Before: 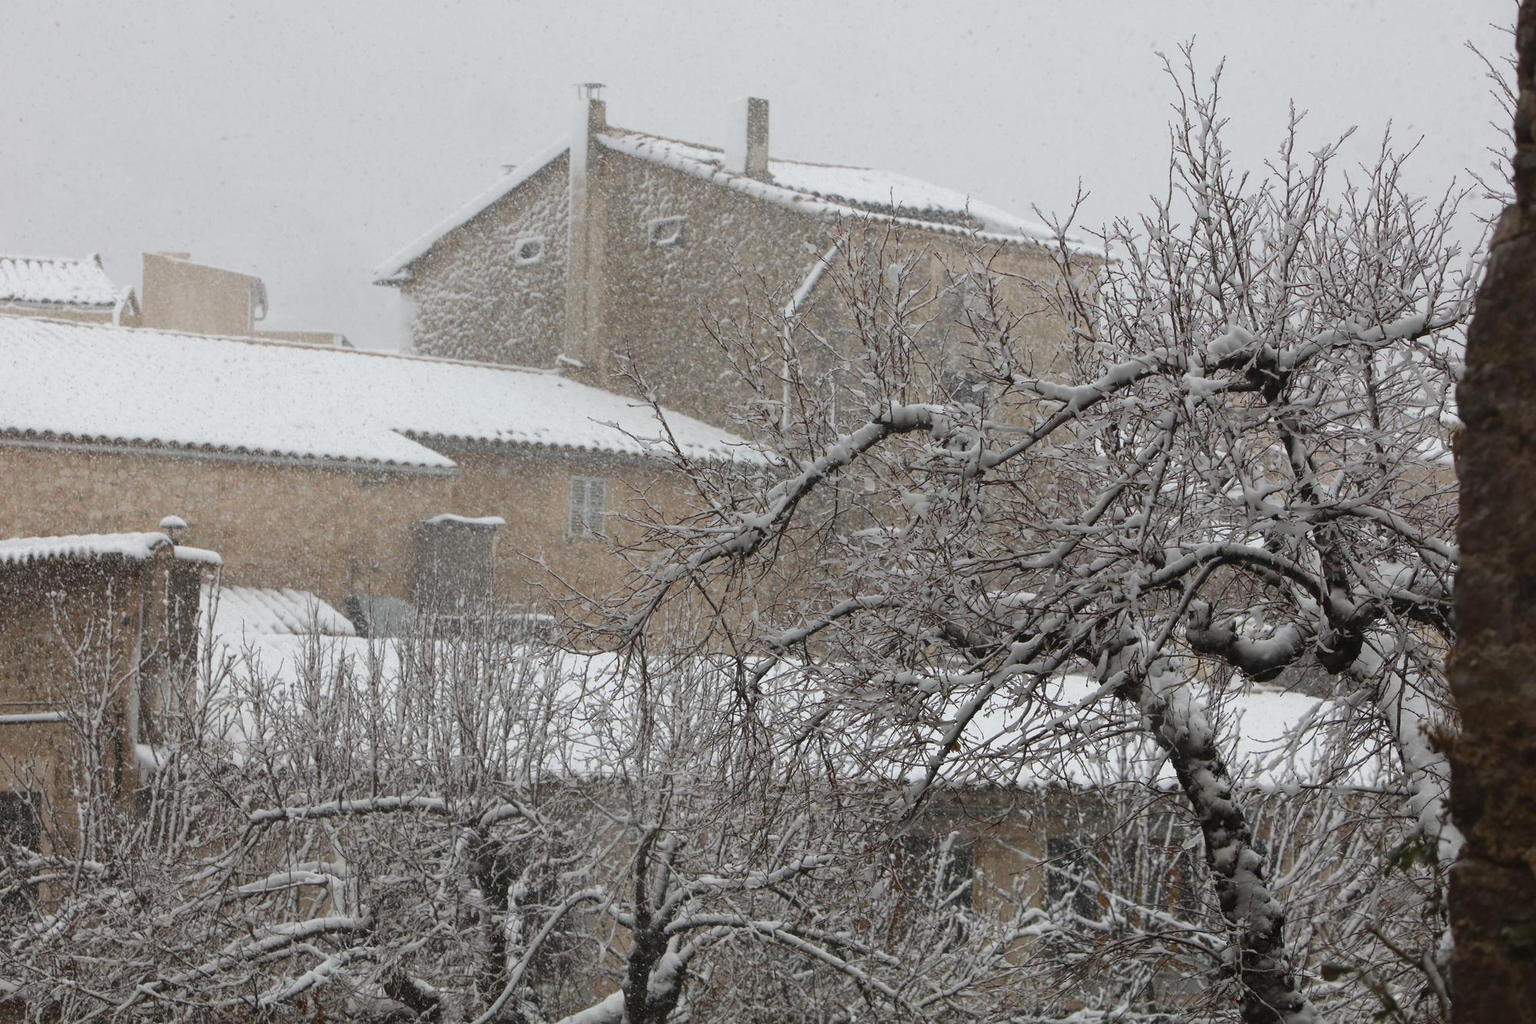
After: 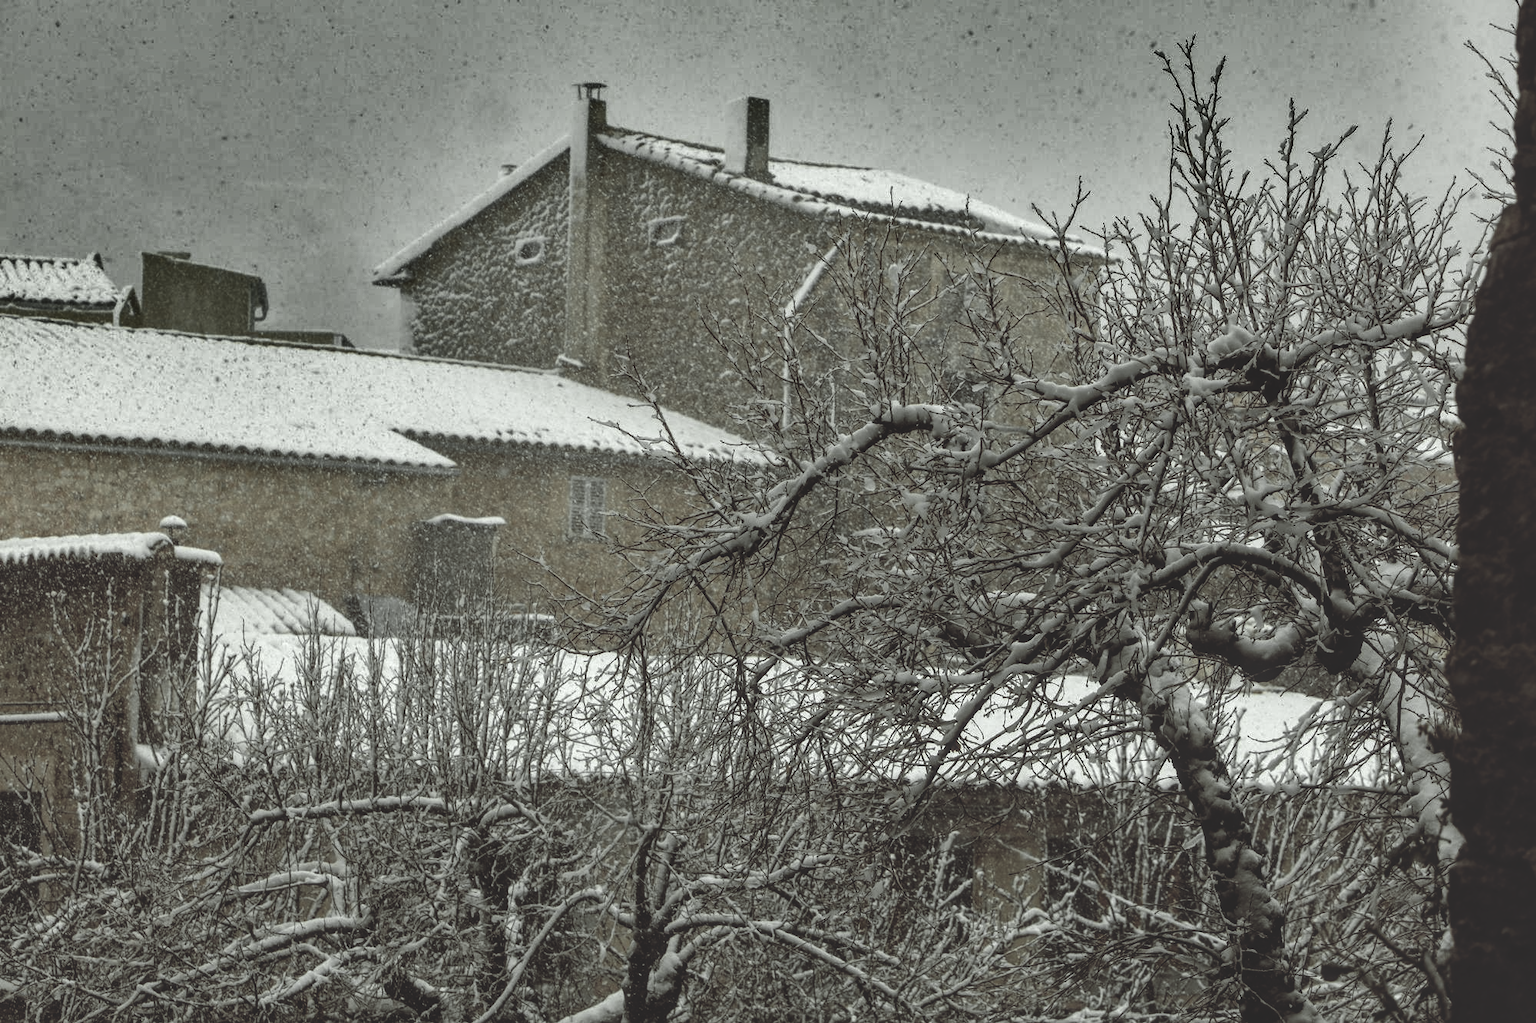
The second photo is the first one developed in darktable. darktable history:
basic adjustments: black level correction 0.012, exposure 0.29 EV, middle gray 17.31%, brightness -0.01, saturation 0.33, vibrance -0.21
local contrast: highlights 61%, detail 143%, midtone range 0.428
color zones: curves: ch0 [(0, 0.613) (0.01, 0.613) (0.245, 0.448) (0.498, 0.529) (0.642, 0.665) (0.879, 0.777) (0.99, 0.613)]; ch1 [(0, 0.035) (0.121, 0.189) (0.259, 0.197) (0.415, 0.061) (0.589, 0.022) (0.732, 0.022) (0.857, 0.026) (0.991, 0.053)]
rgb curve: curves: ch0 [(0, 0.186) (0.314, 0.284) (0.775, 0.708) (1, 1)], compensate middle gray true, preserve colors none
shadows and highlights: shadows 20.91, highlights -82.73, soften with gaussian
white balance: red 1.011, blue 0.982
color balance: lift [1, 1.015, 0.987, 0.985], gamma [1, 0.959, 1.042, 0.958], gain [0.927, 0.938, 1.072, 0.928], contrast 1.5%
